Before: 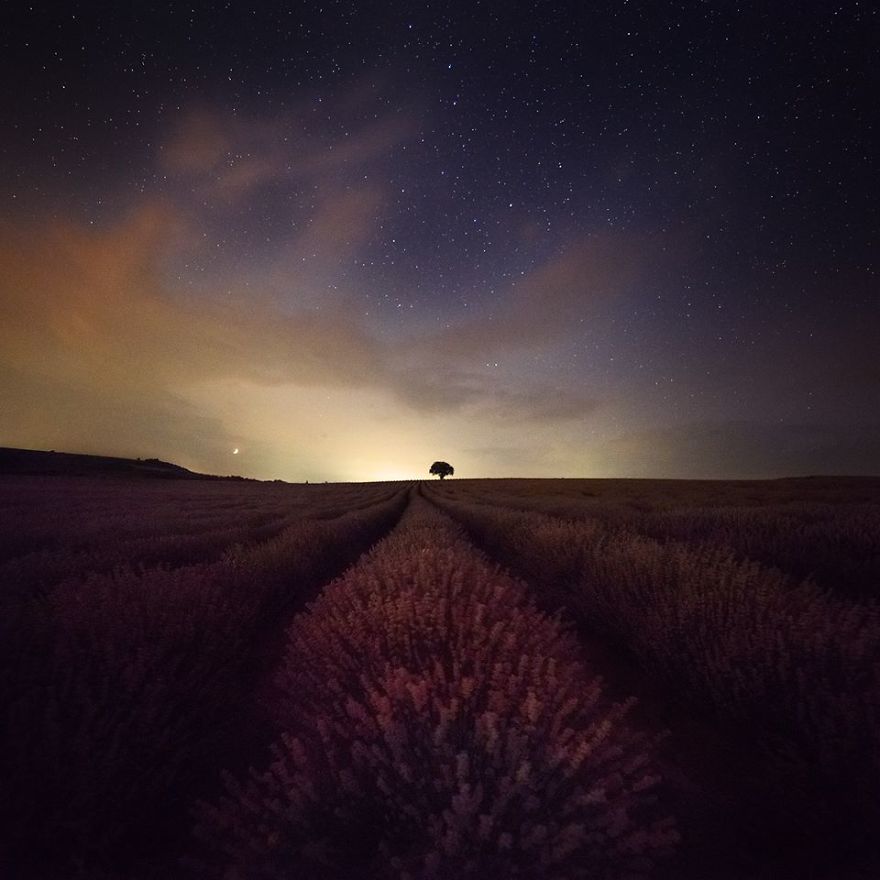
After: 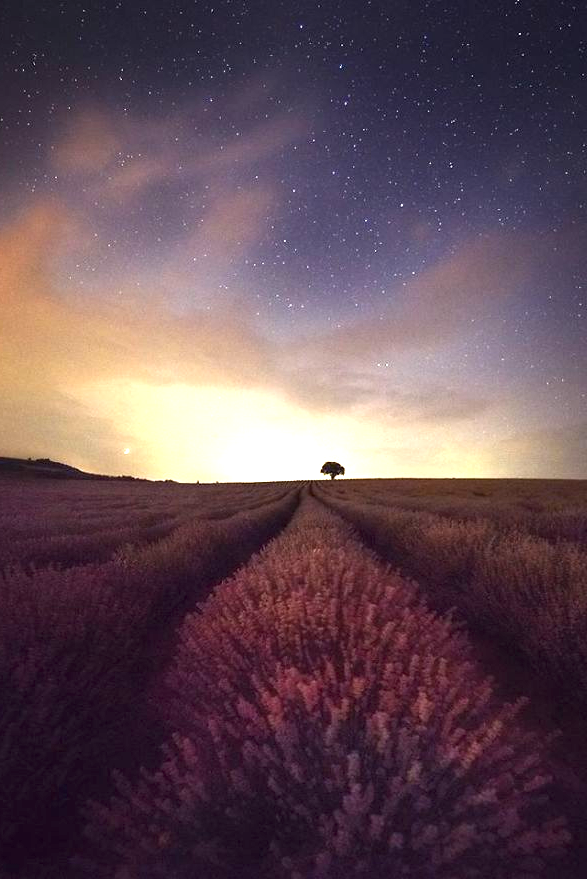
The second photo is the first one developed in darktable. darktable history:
crop and rotate: left 12.527%, right 20.75%
exposure: exposure 1.489 EV, compensate exposure bias true, compensate highlight preservation false
